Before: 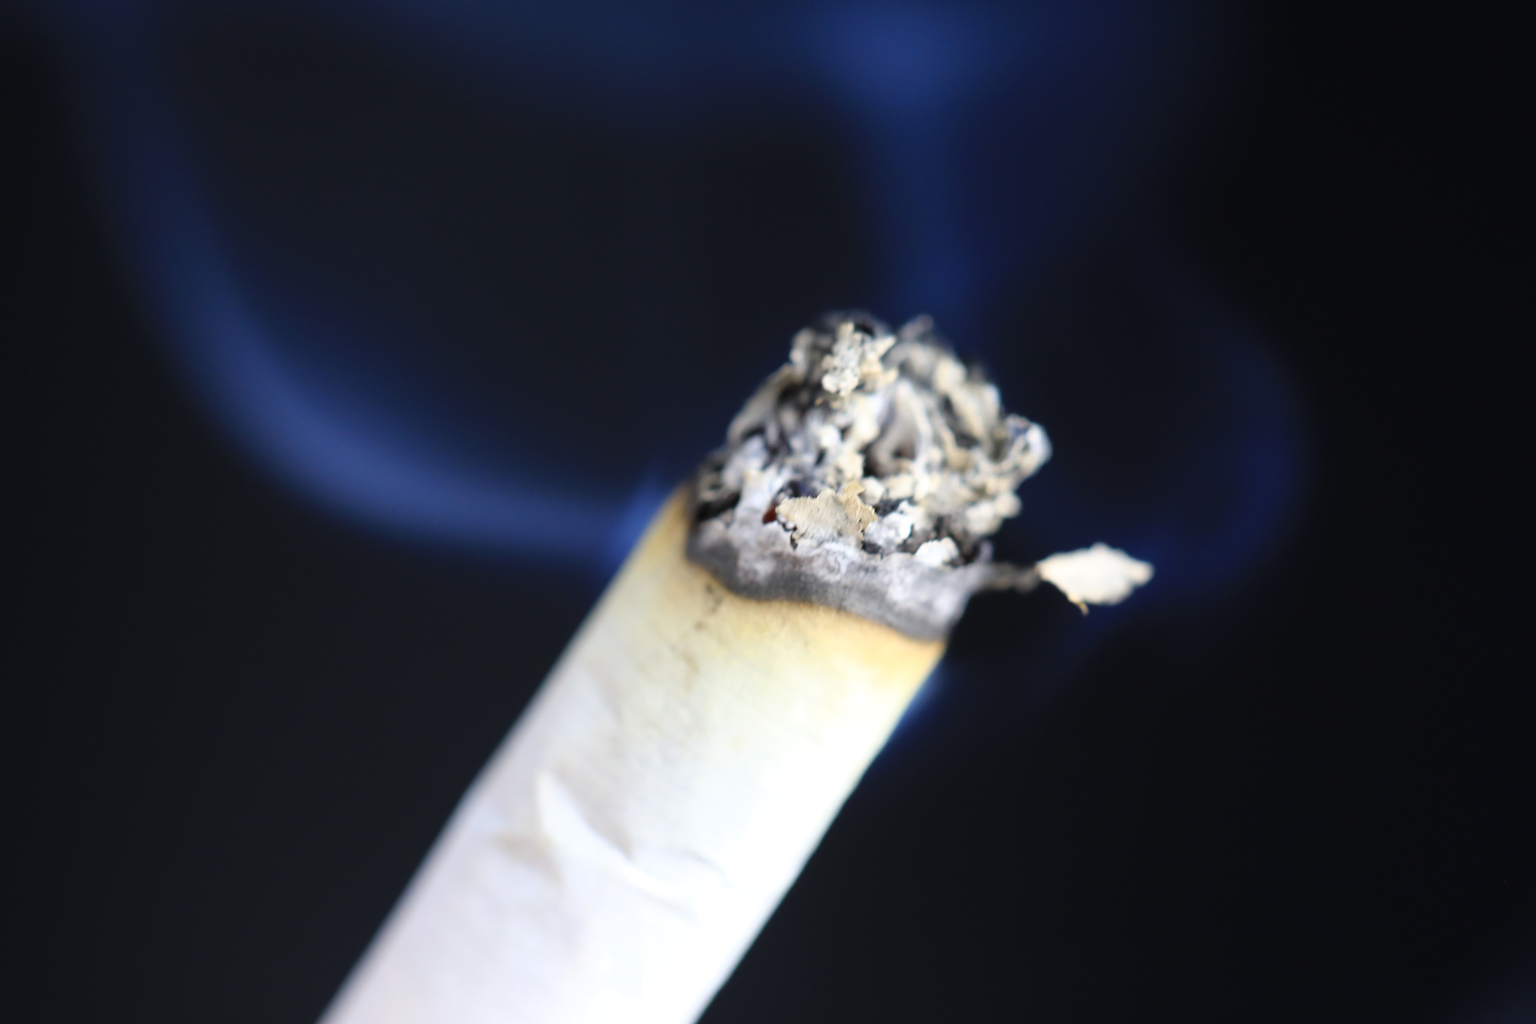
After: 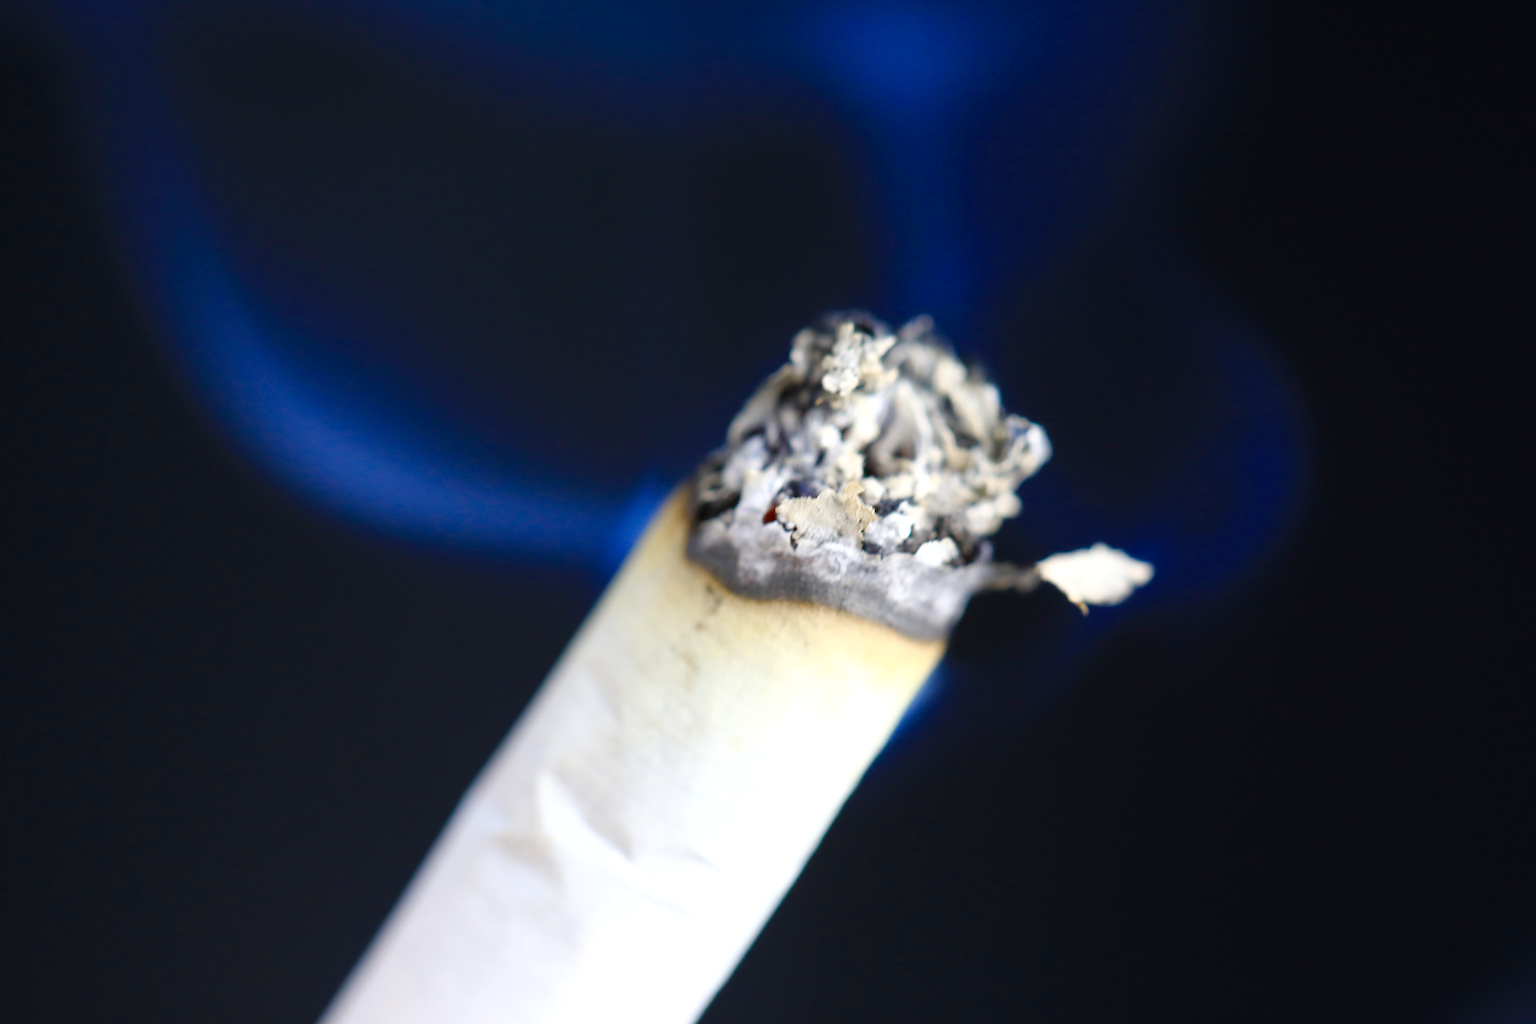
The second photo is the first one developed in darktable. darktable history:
color balance rgb: linear chroma grading › global chroma 14.797%, perceptual saturation grading › global saturation 20%, perceptual saturation grading › highlights -50.207%, perceptual saturation grading › shadows 31.07%
exposure: exposure 0.081 EV, compensate highlight preservation false
